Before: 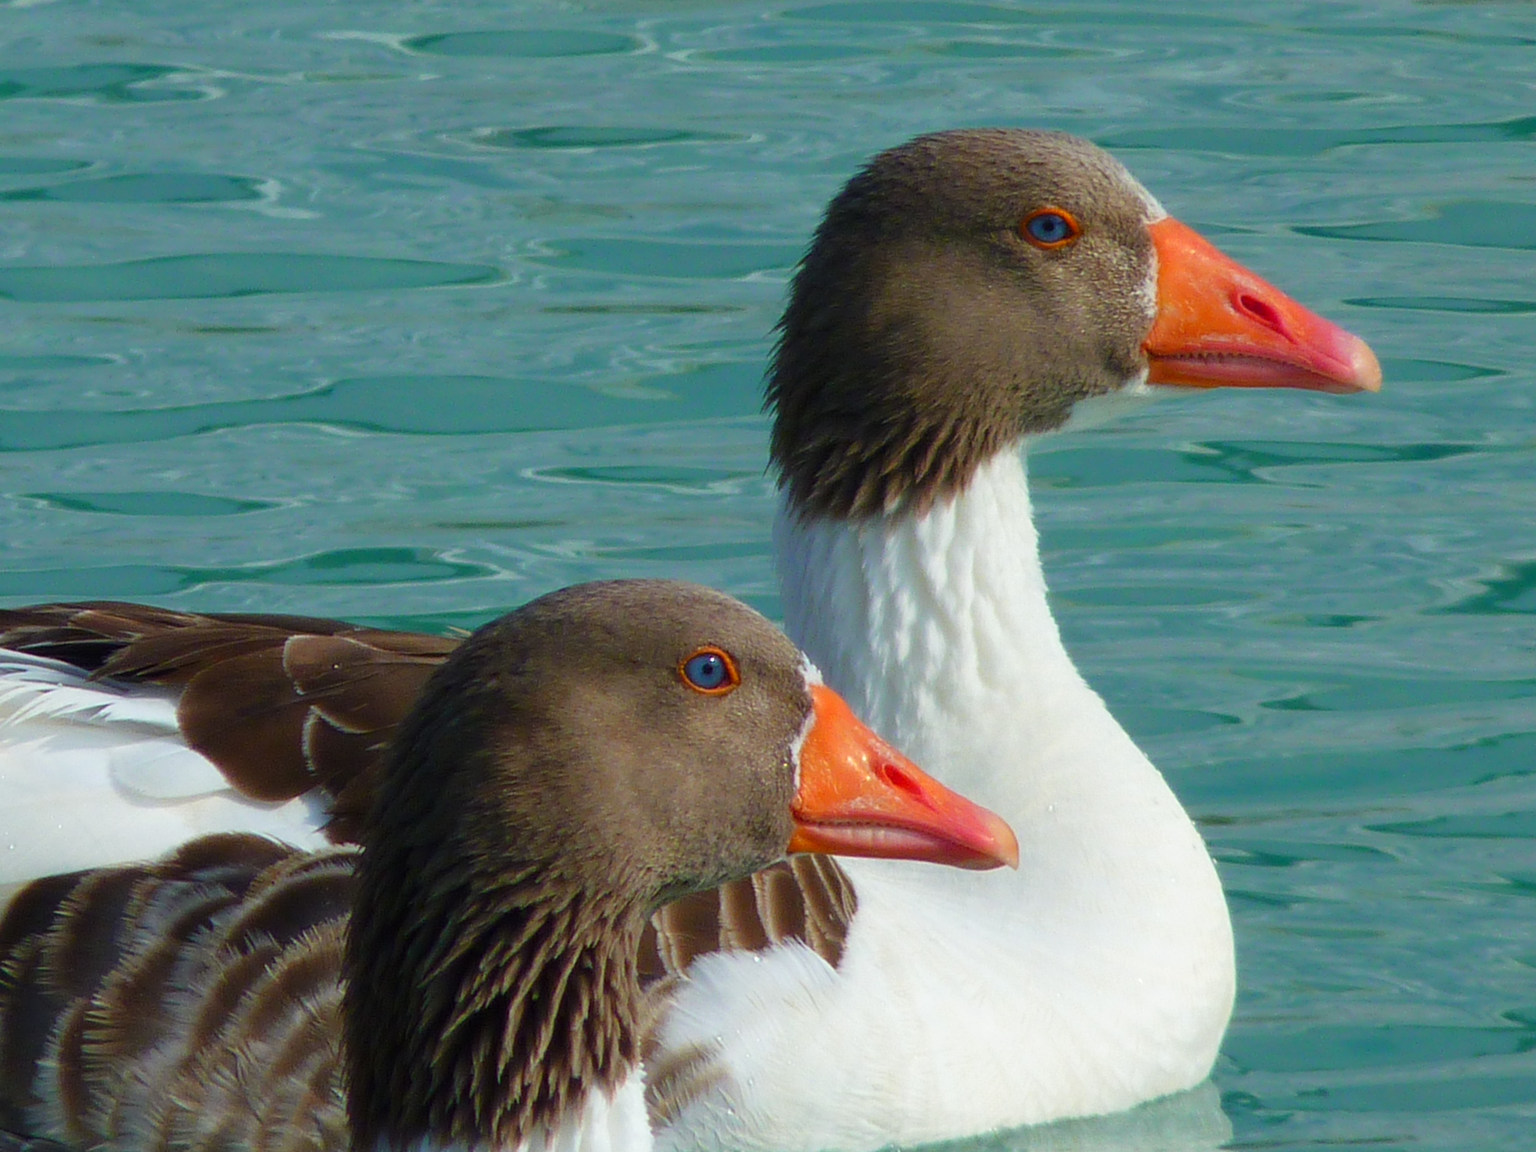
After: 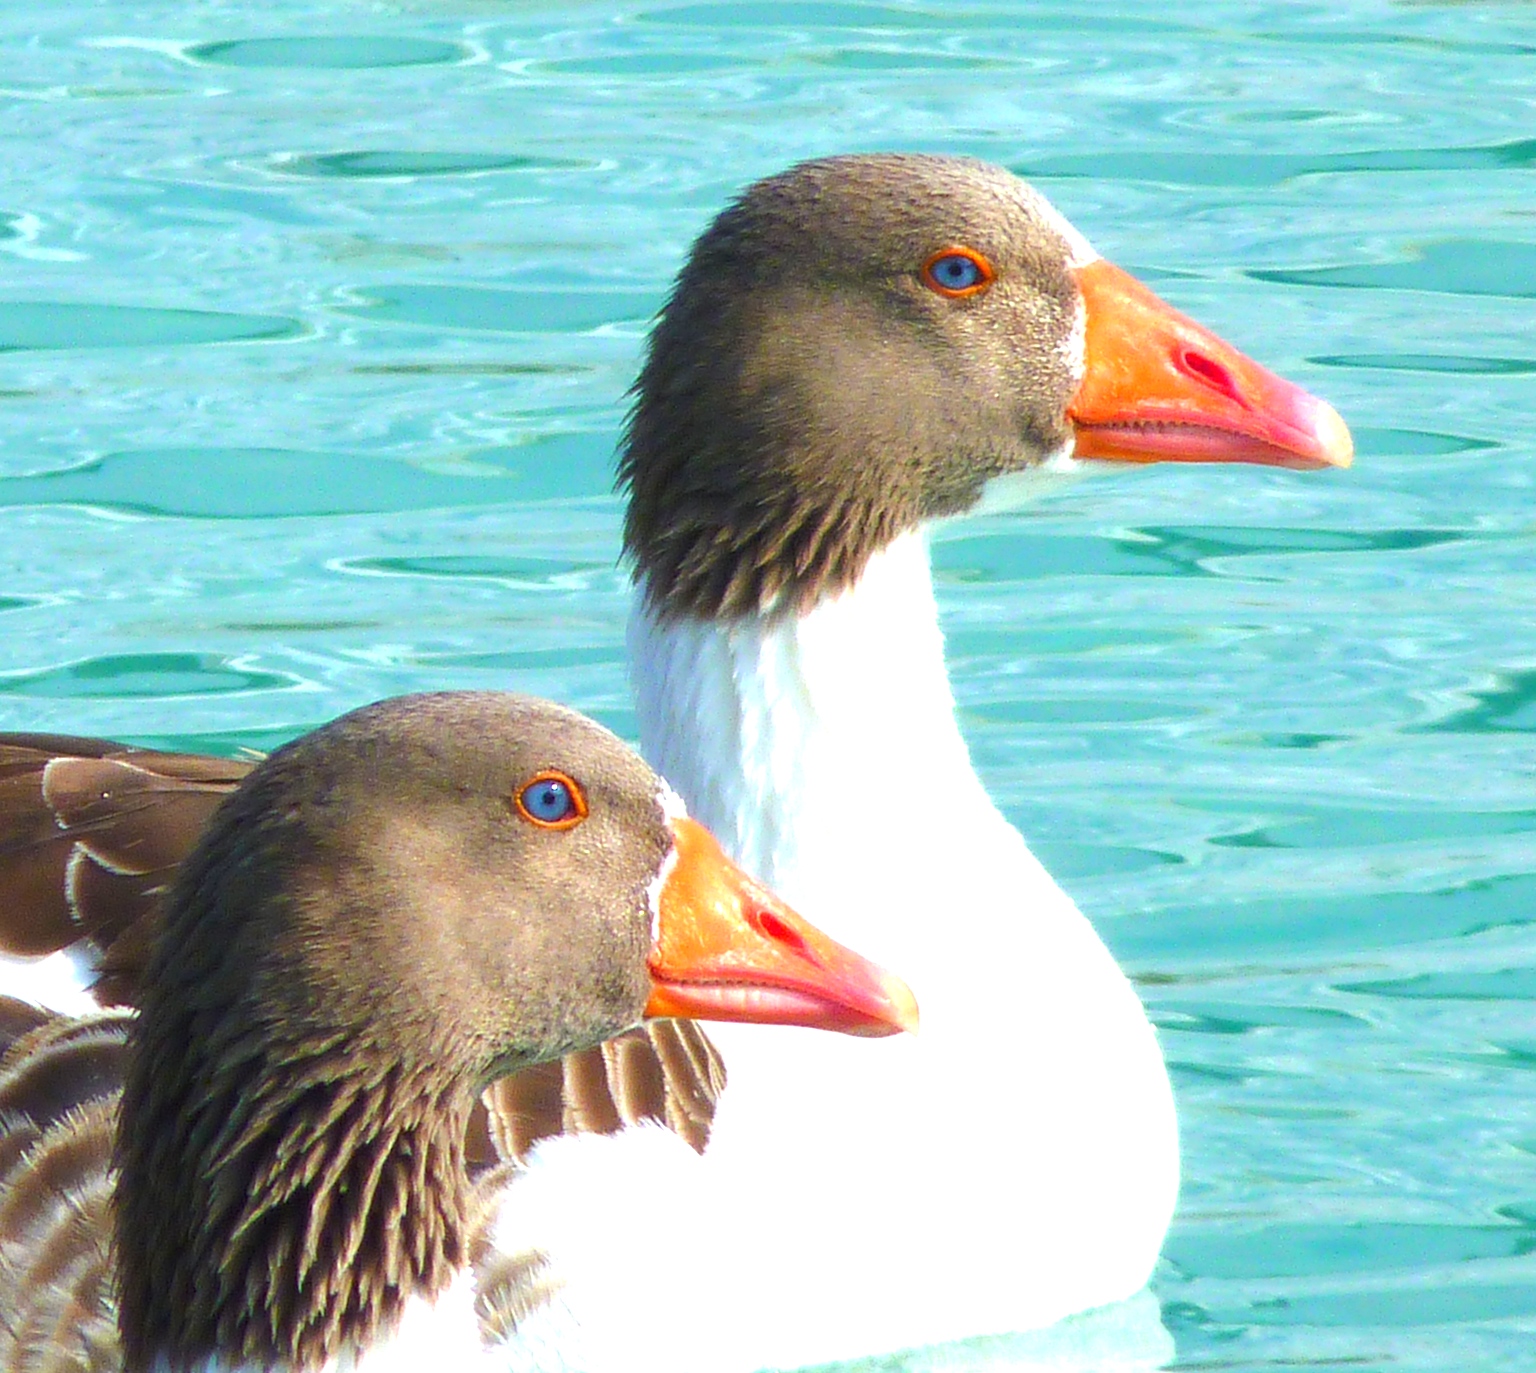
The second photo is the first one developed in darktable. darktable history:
crop: left 16.145%
white balance: red 0.988, blue 1.017
exposure: black level correction 0, exposure 1.55 EV, compensate exposure bias true, compensate highlight preservation false
